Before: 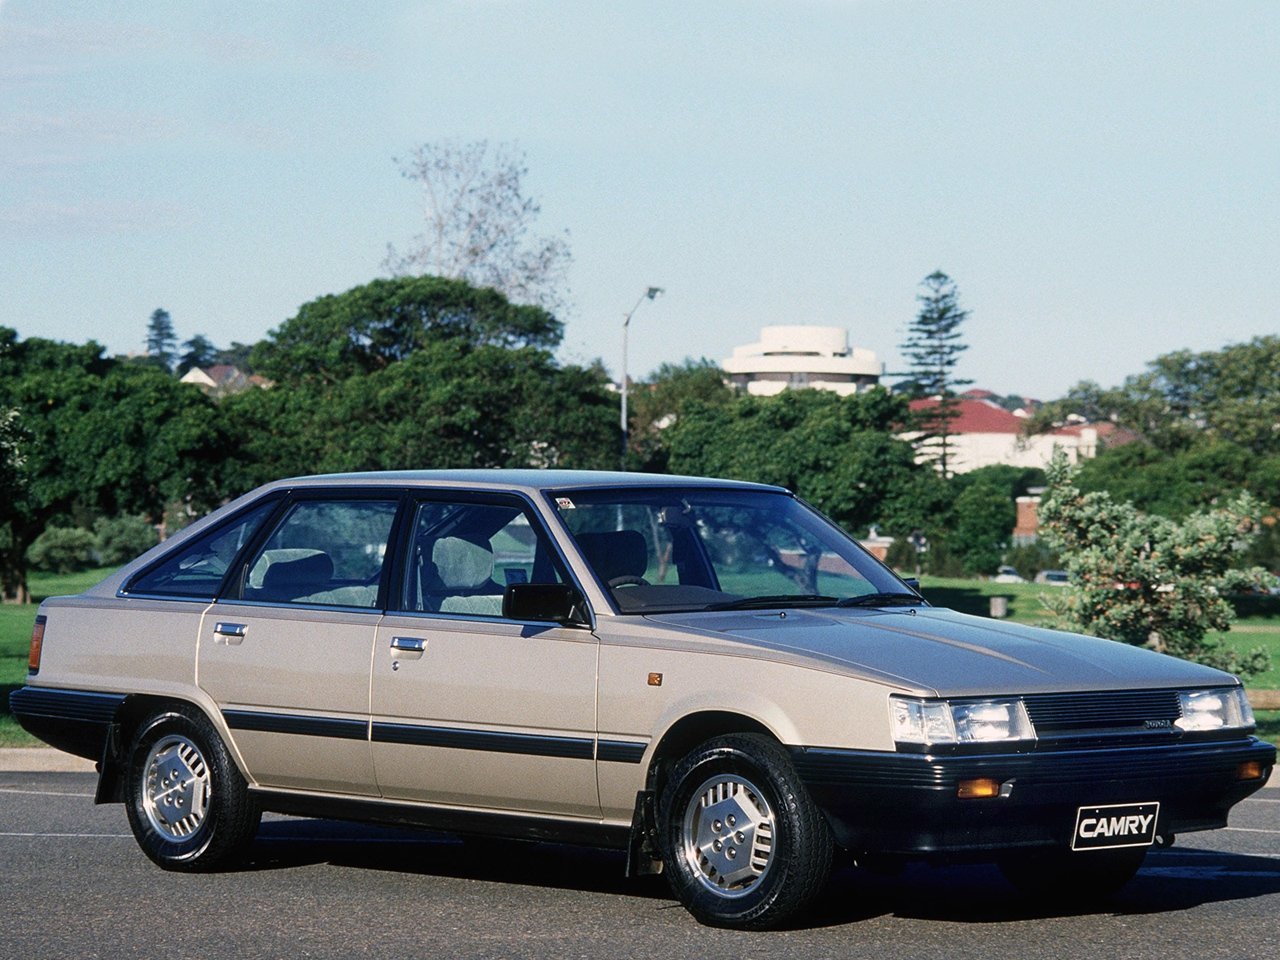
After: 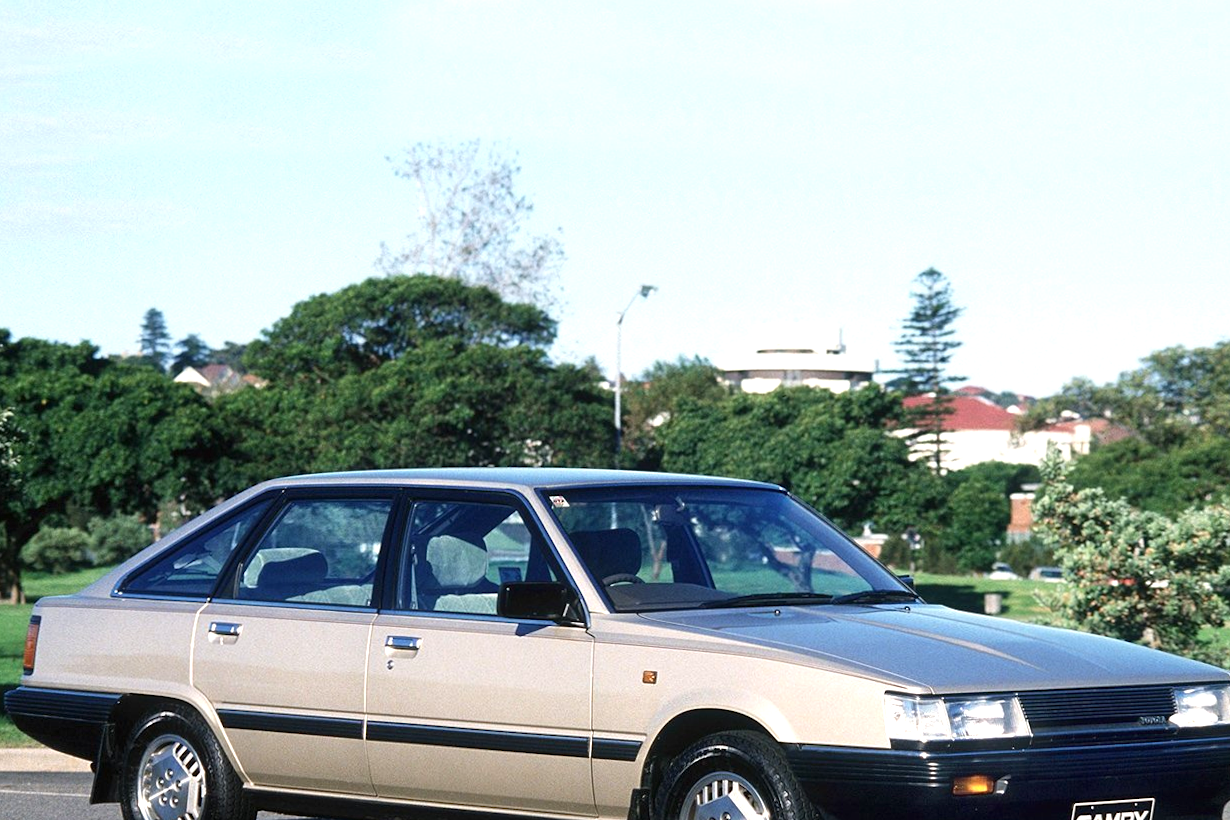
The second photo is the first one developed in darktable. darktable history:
exposure: exposure 0.657 EV, compensate highlight preservation false
crop and rotate: angle 0.2°, left 0.275%, right 3.127%, bottom 14.18%
